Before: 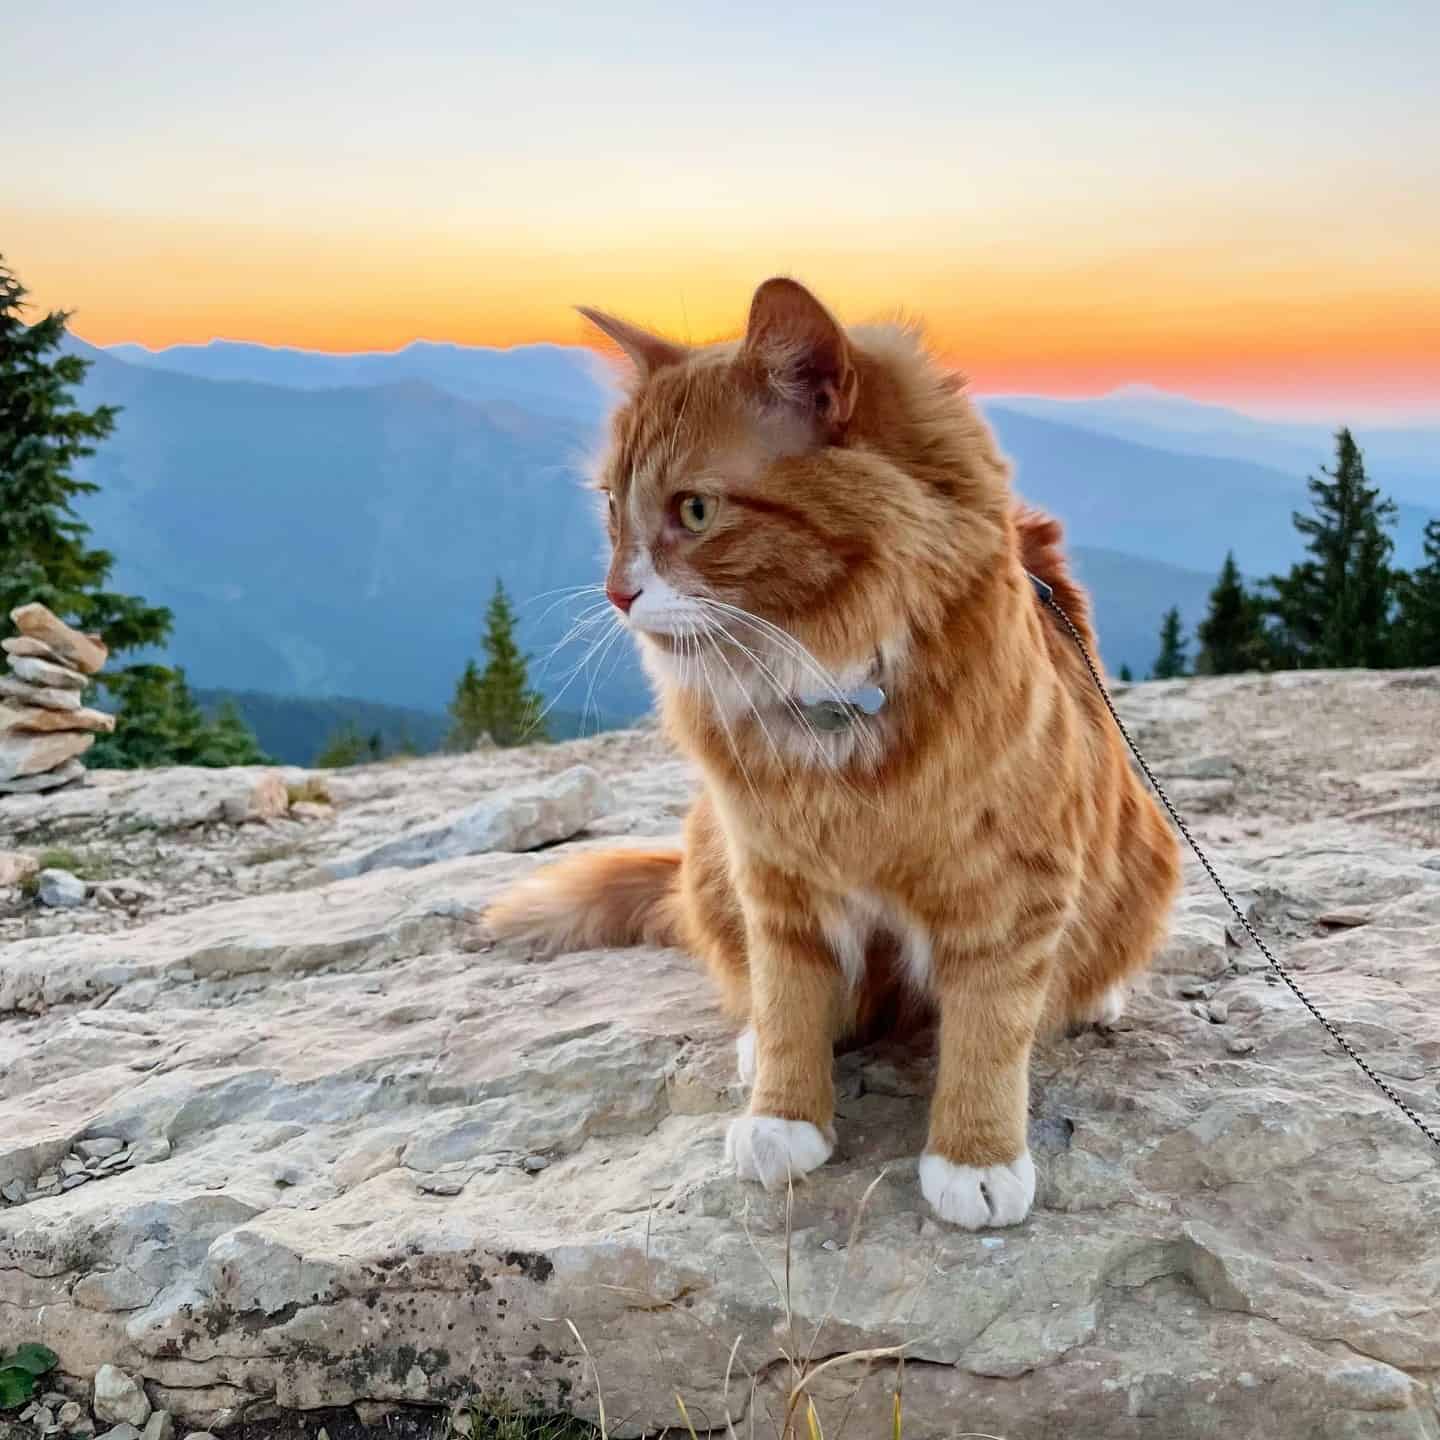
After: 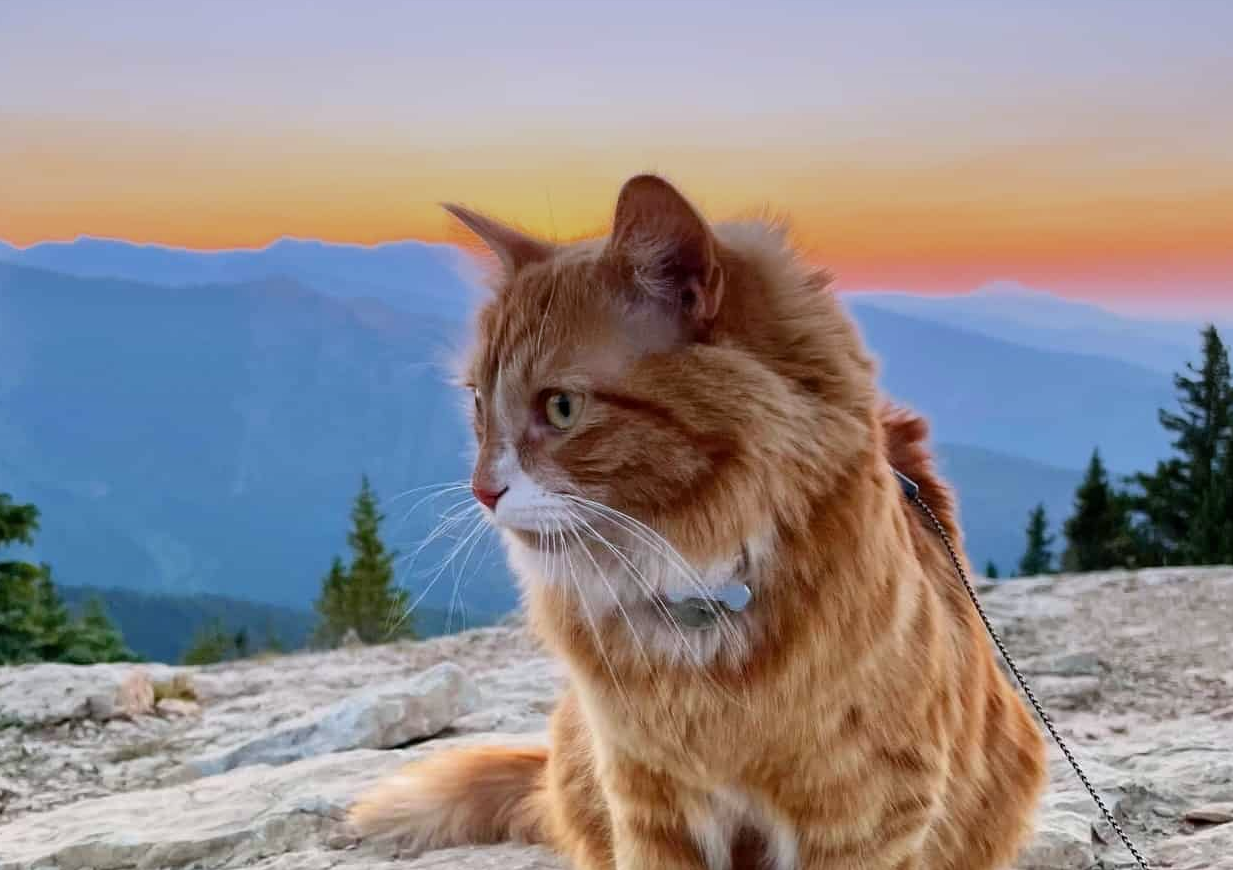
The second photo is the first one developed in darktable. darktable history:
graduated density: hue 238.83°, saturation 50%
crop and rotate: left 9.345%, top 7.22%, right 4.982%, bottom 32.331%
